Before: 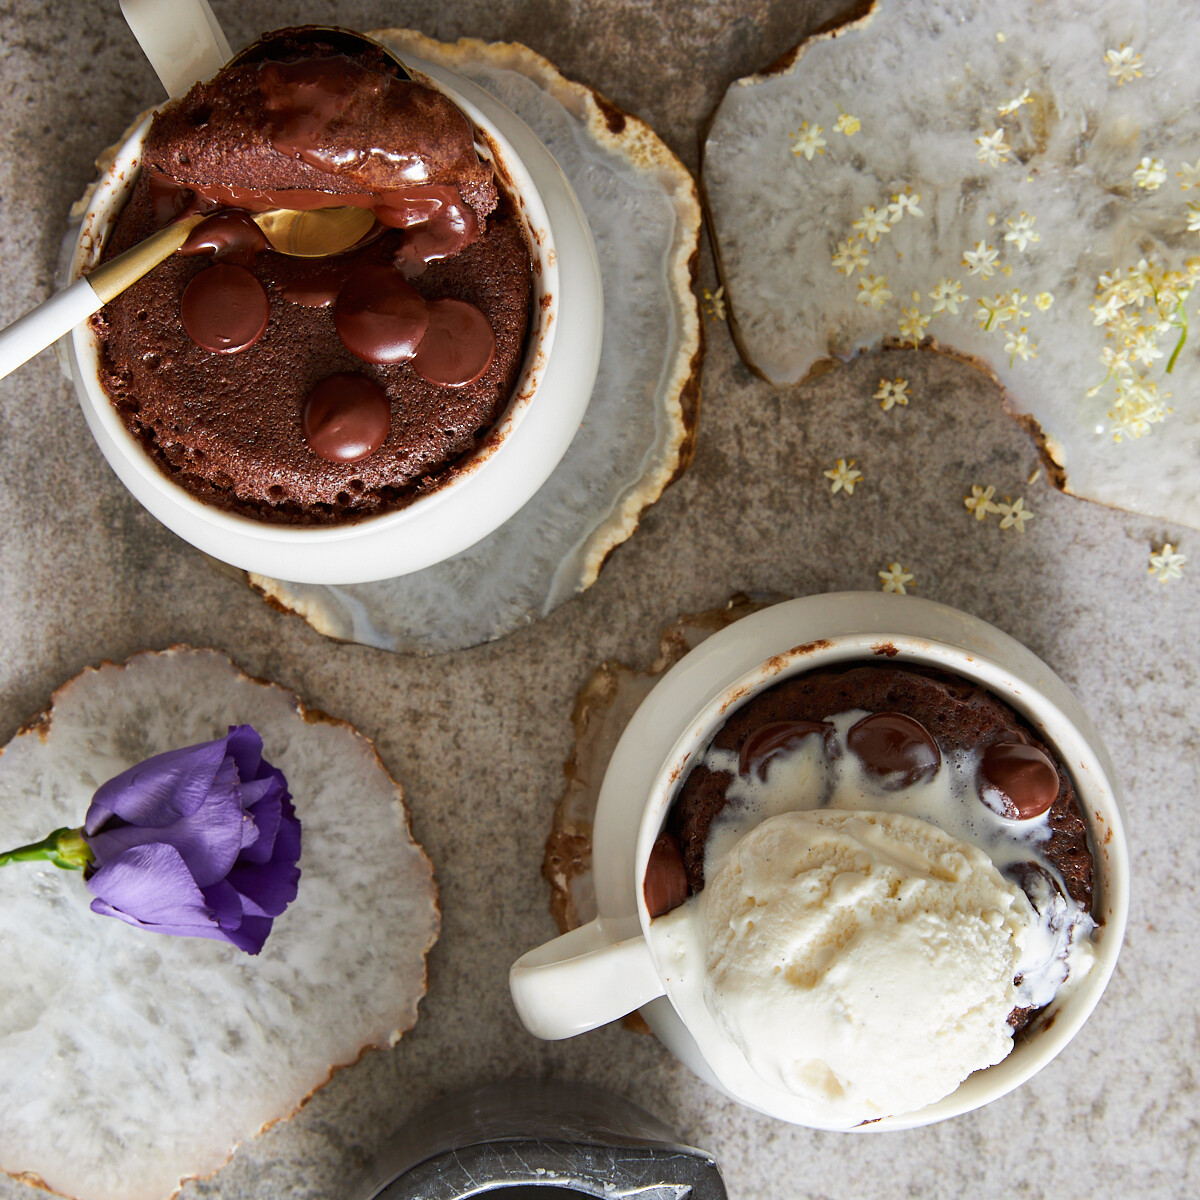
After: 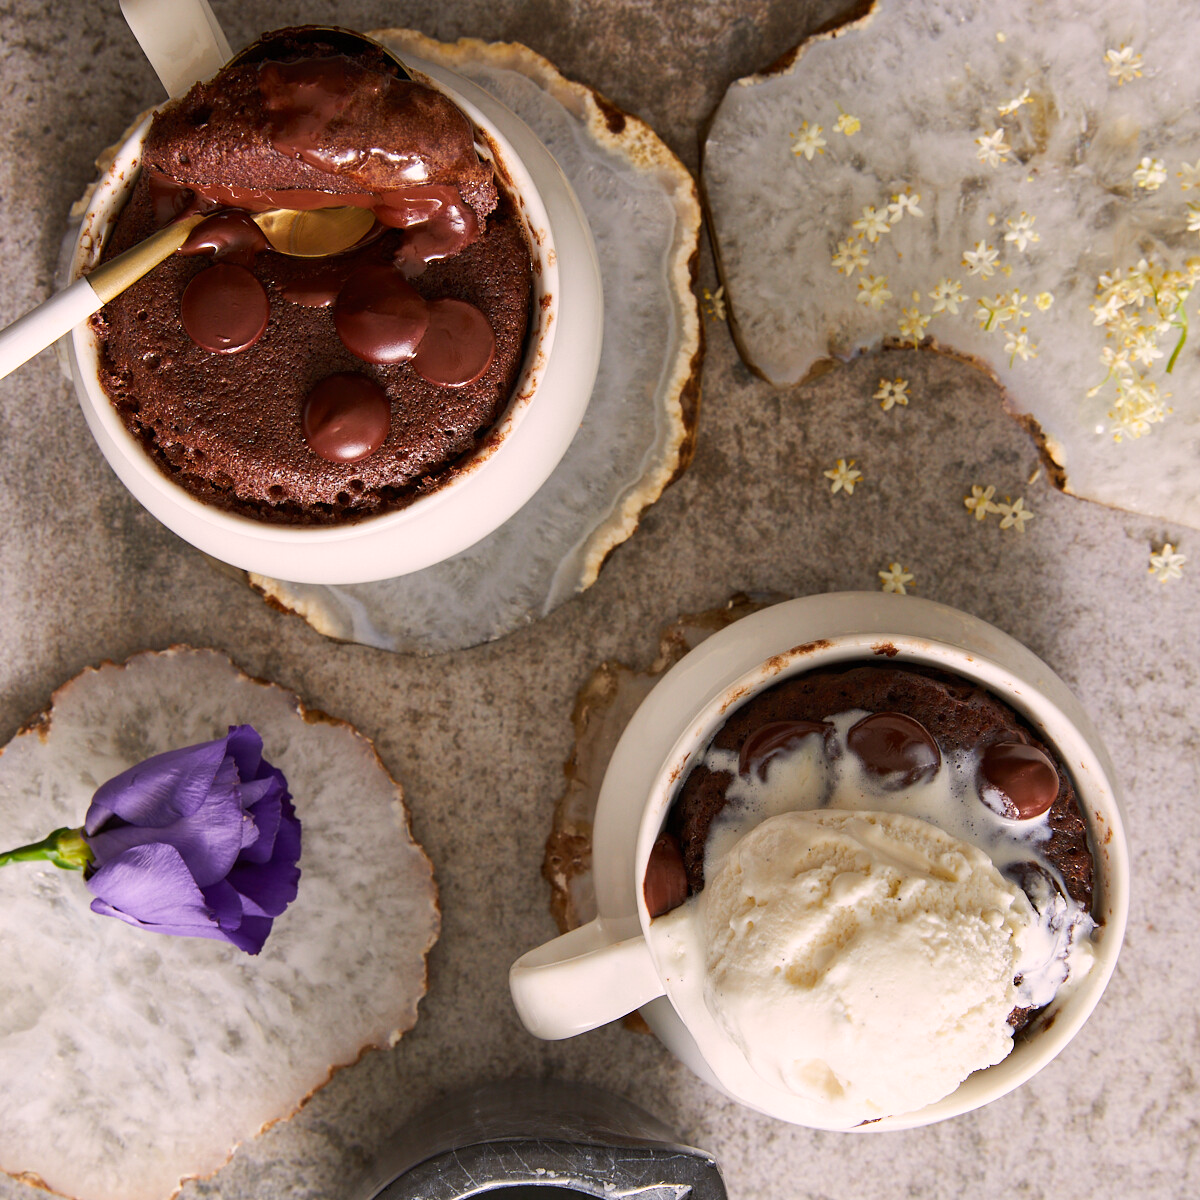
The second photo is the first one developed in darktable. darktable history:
exposure: compensate highlight preservation false
color correction: highlights a* 7.34, highlights b* 4.37
